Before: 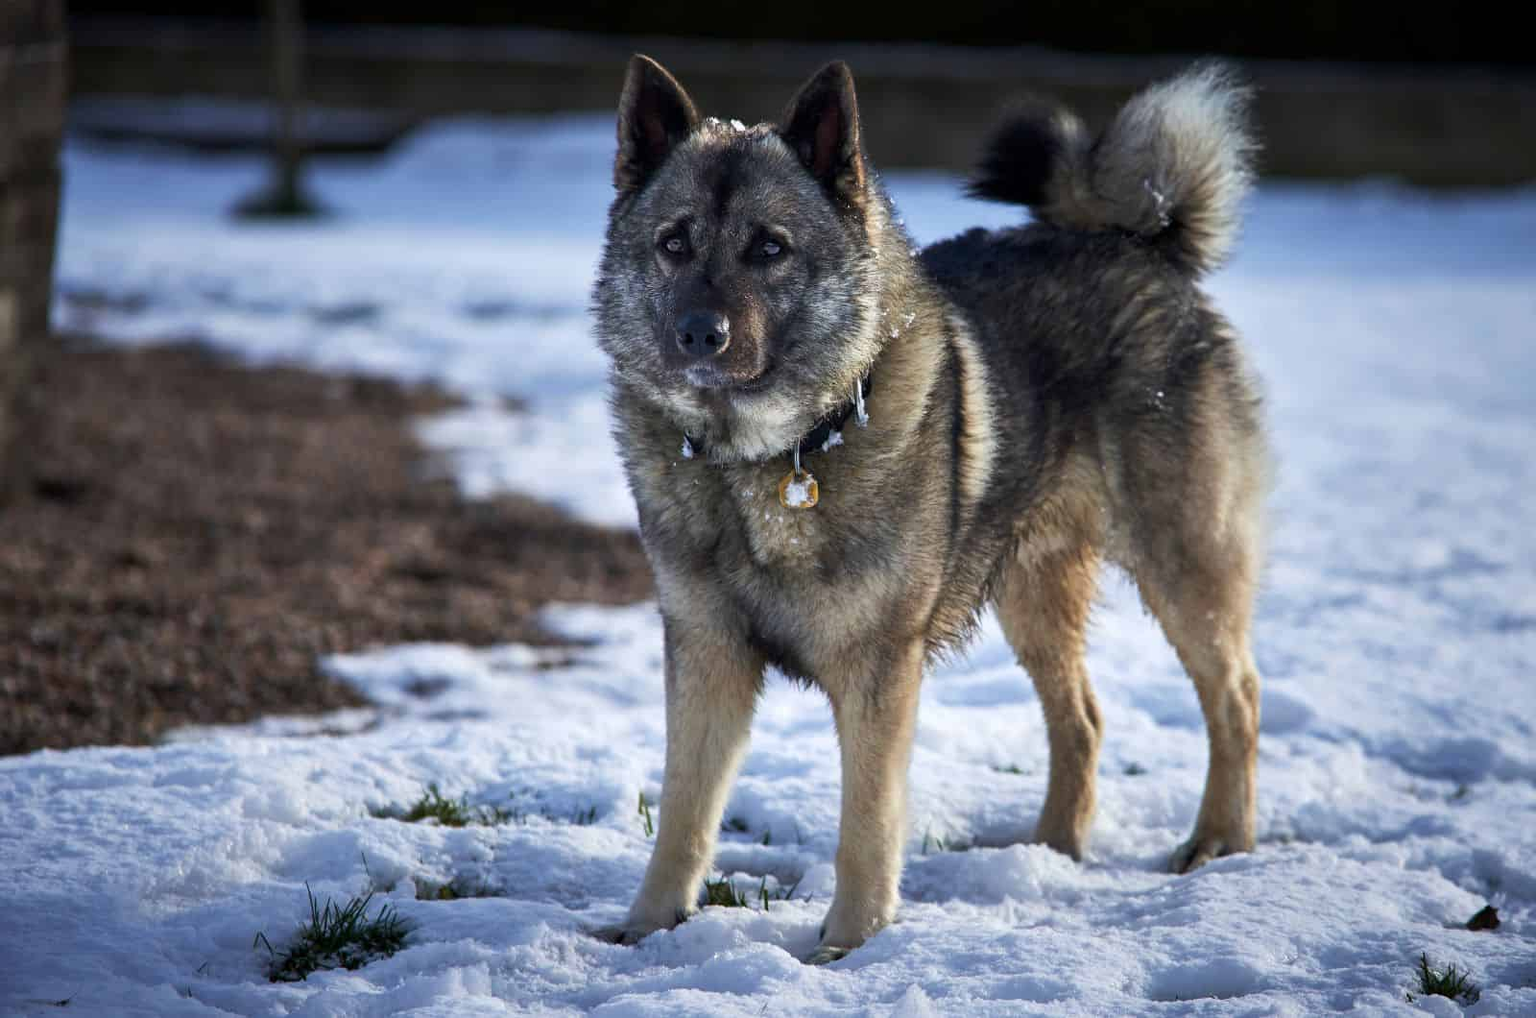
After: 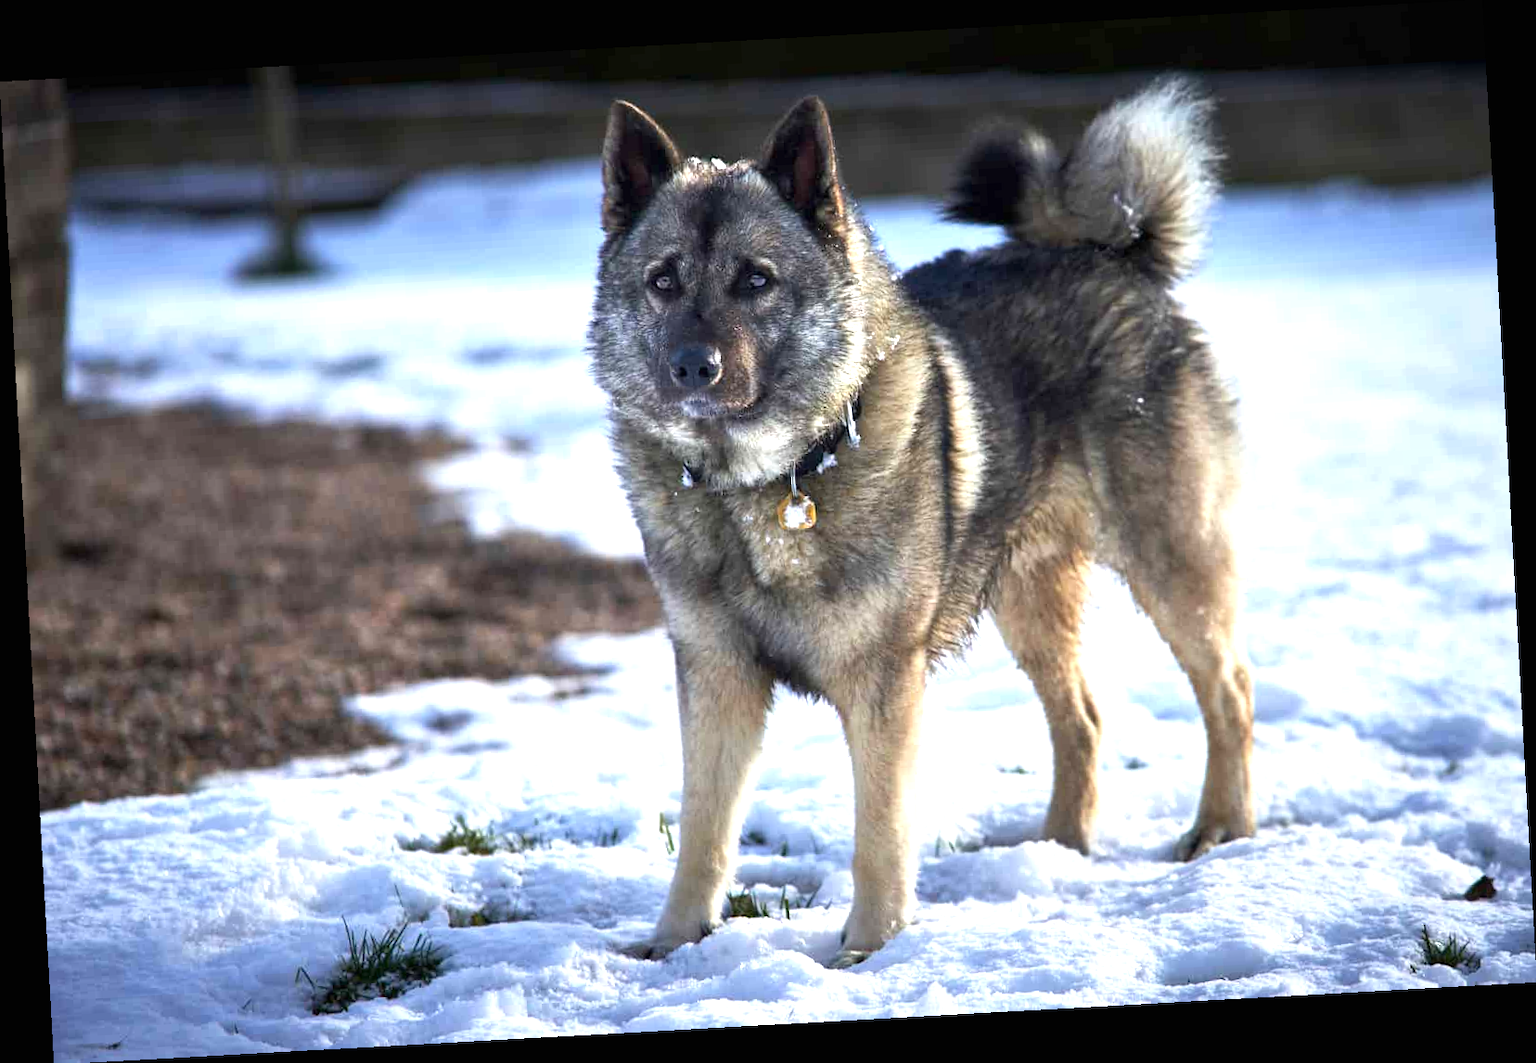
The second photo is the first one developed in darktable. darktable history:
rotate and perspective: rotation -3.18°, automatic cropping off
exposure: black level correction 0, exposure 1 EV, compensate exposure bias true, compensate highlight preservation false
